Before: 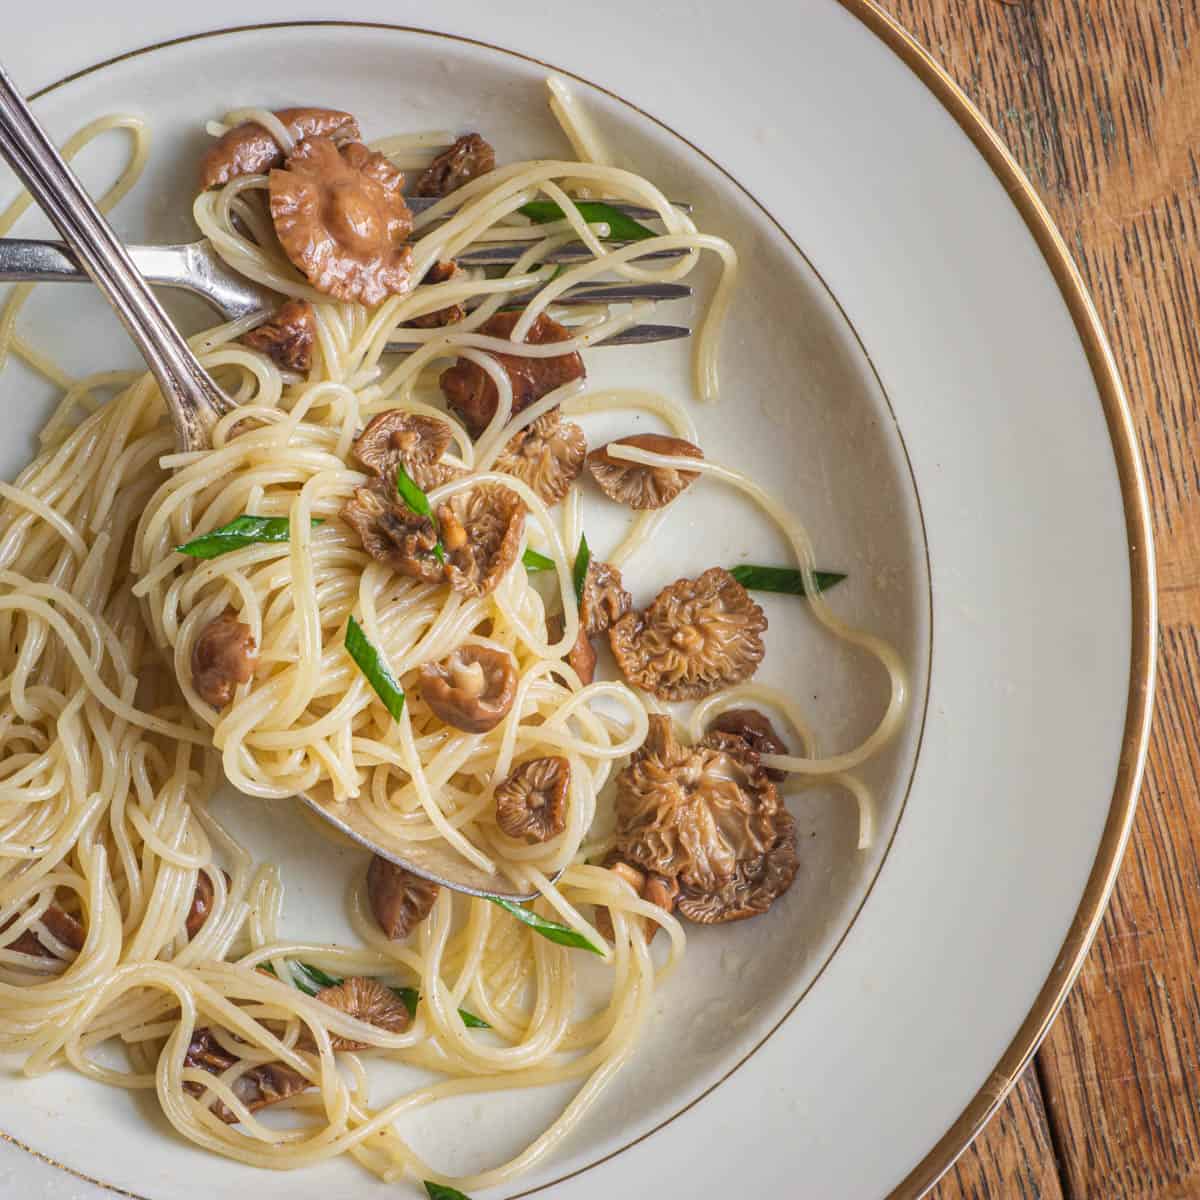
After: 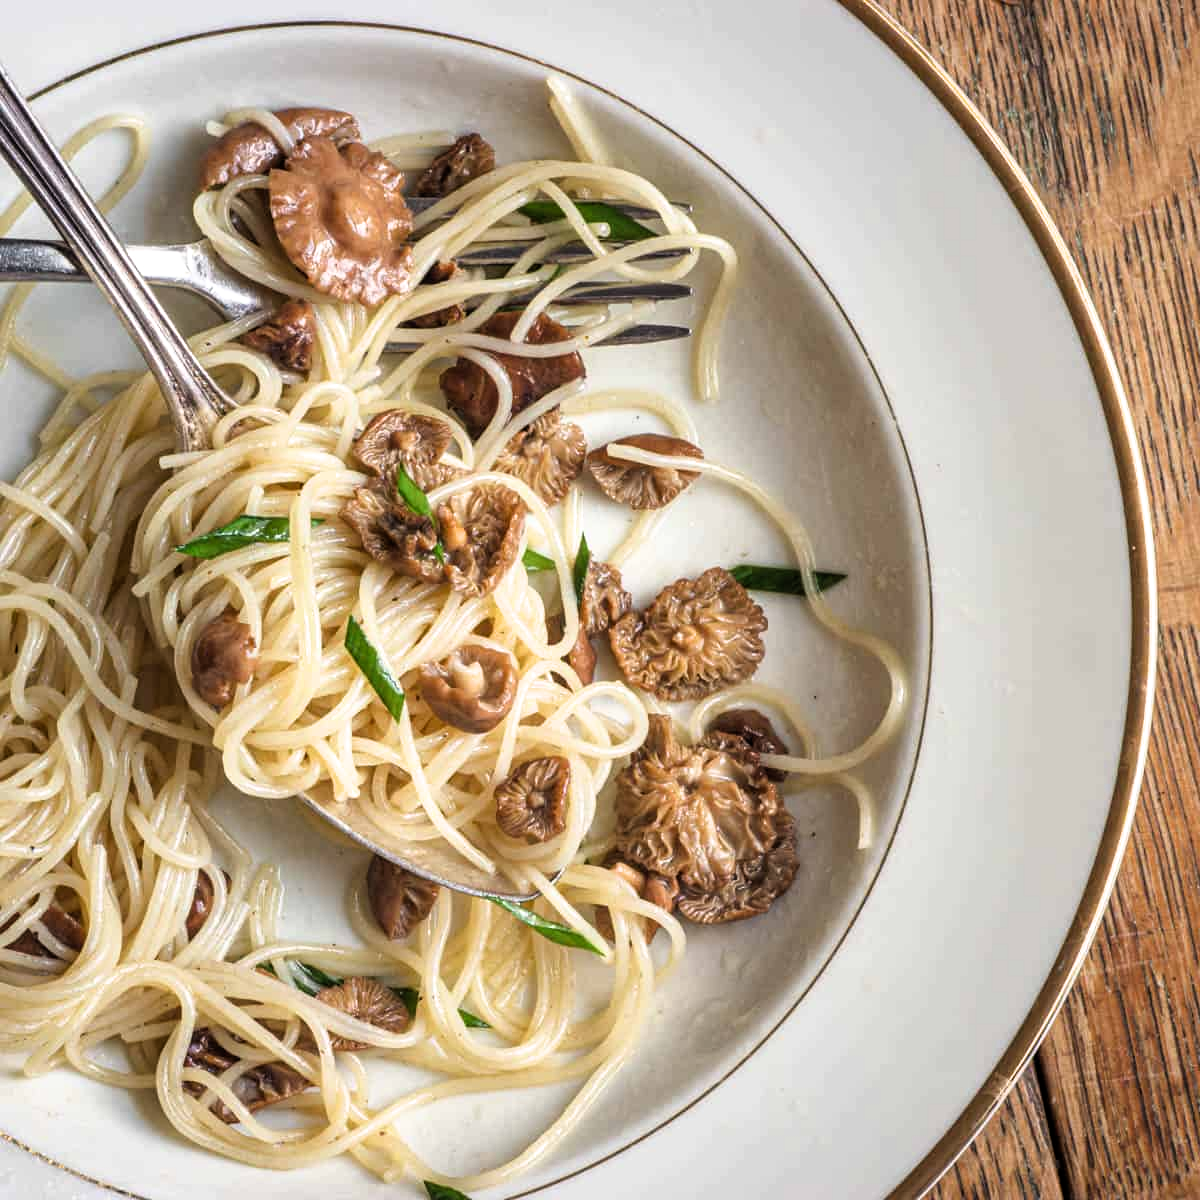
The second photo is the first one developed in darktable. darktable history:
filmic rgb: black relative exposure -8.29 EV, white relative exposure 2.2 EV, threshold 5.97 EV, target white luminance 99.949%, hardness 7.17, latitude 74.27%, contrast 1.318, highlights saturation mix -1.94%, shadows ↔ highlights balance 30.82%, enable highlight reconstruction true
